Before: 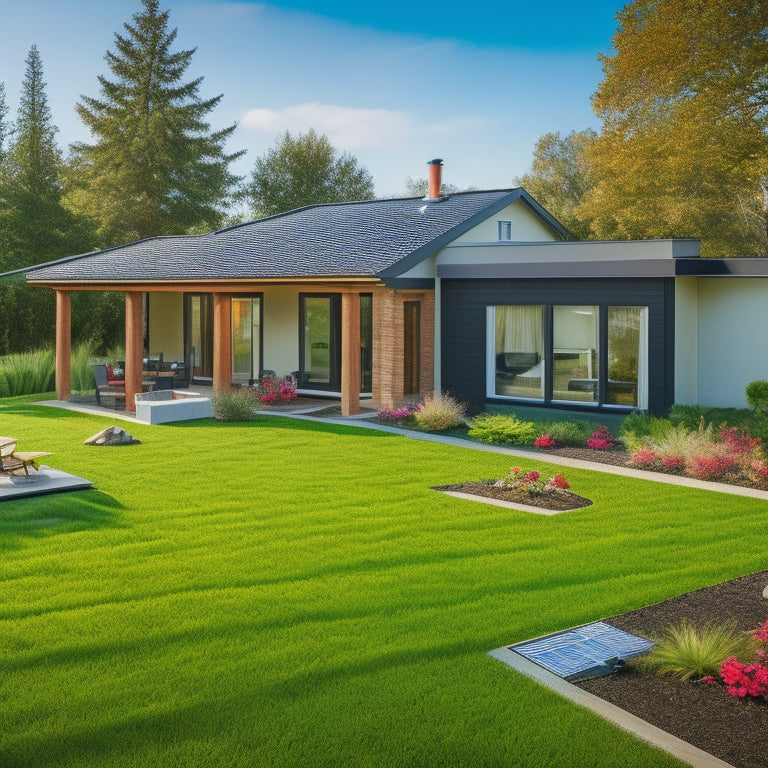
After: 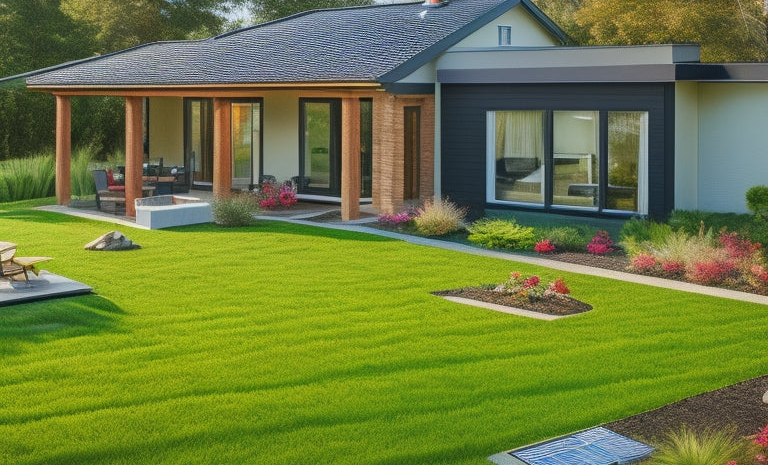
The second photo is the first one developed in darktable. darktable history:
crop and rotate: top 25.413%, bottom 13.947%
